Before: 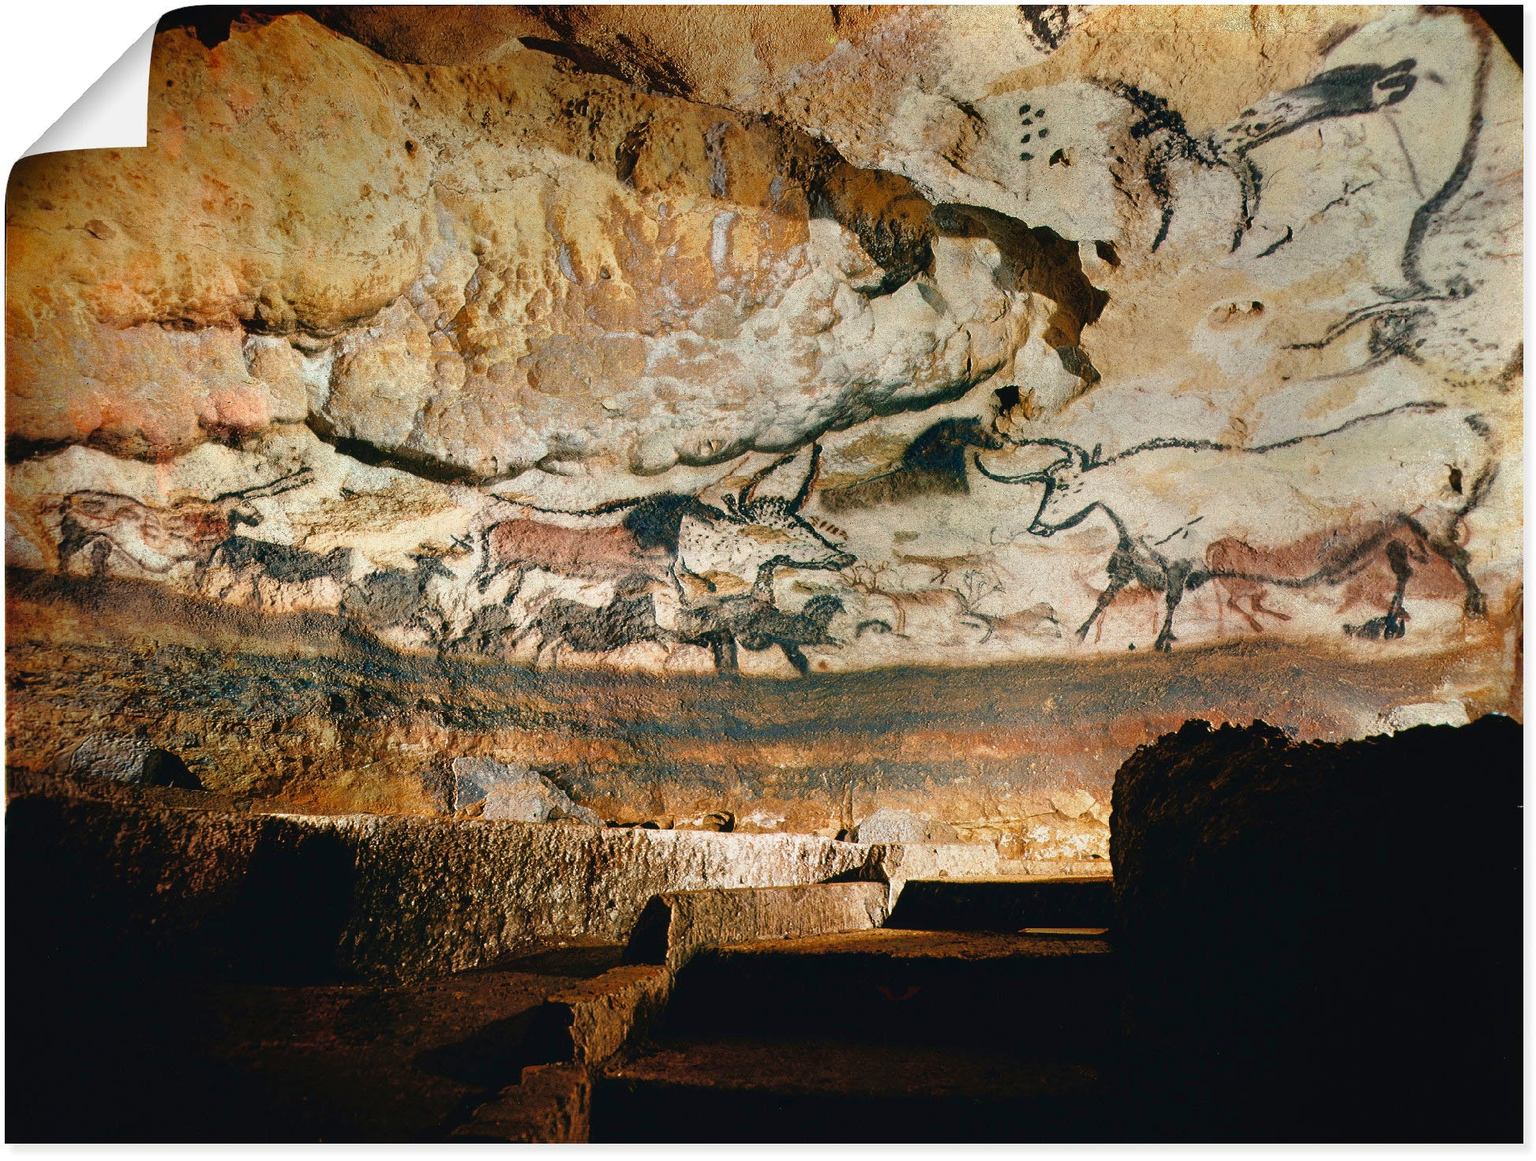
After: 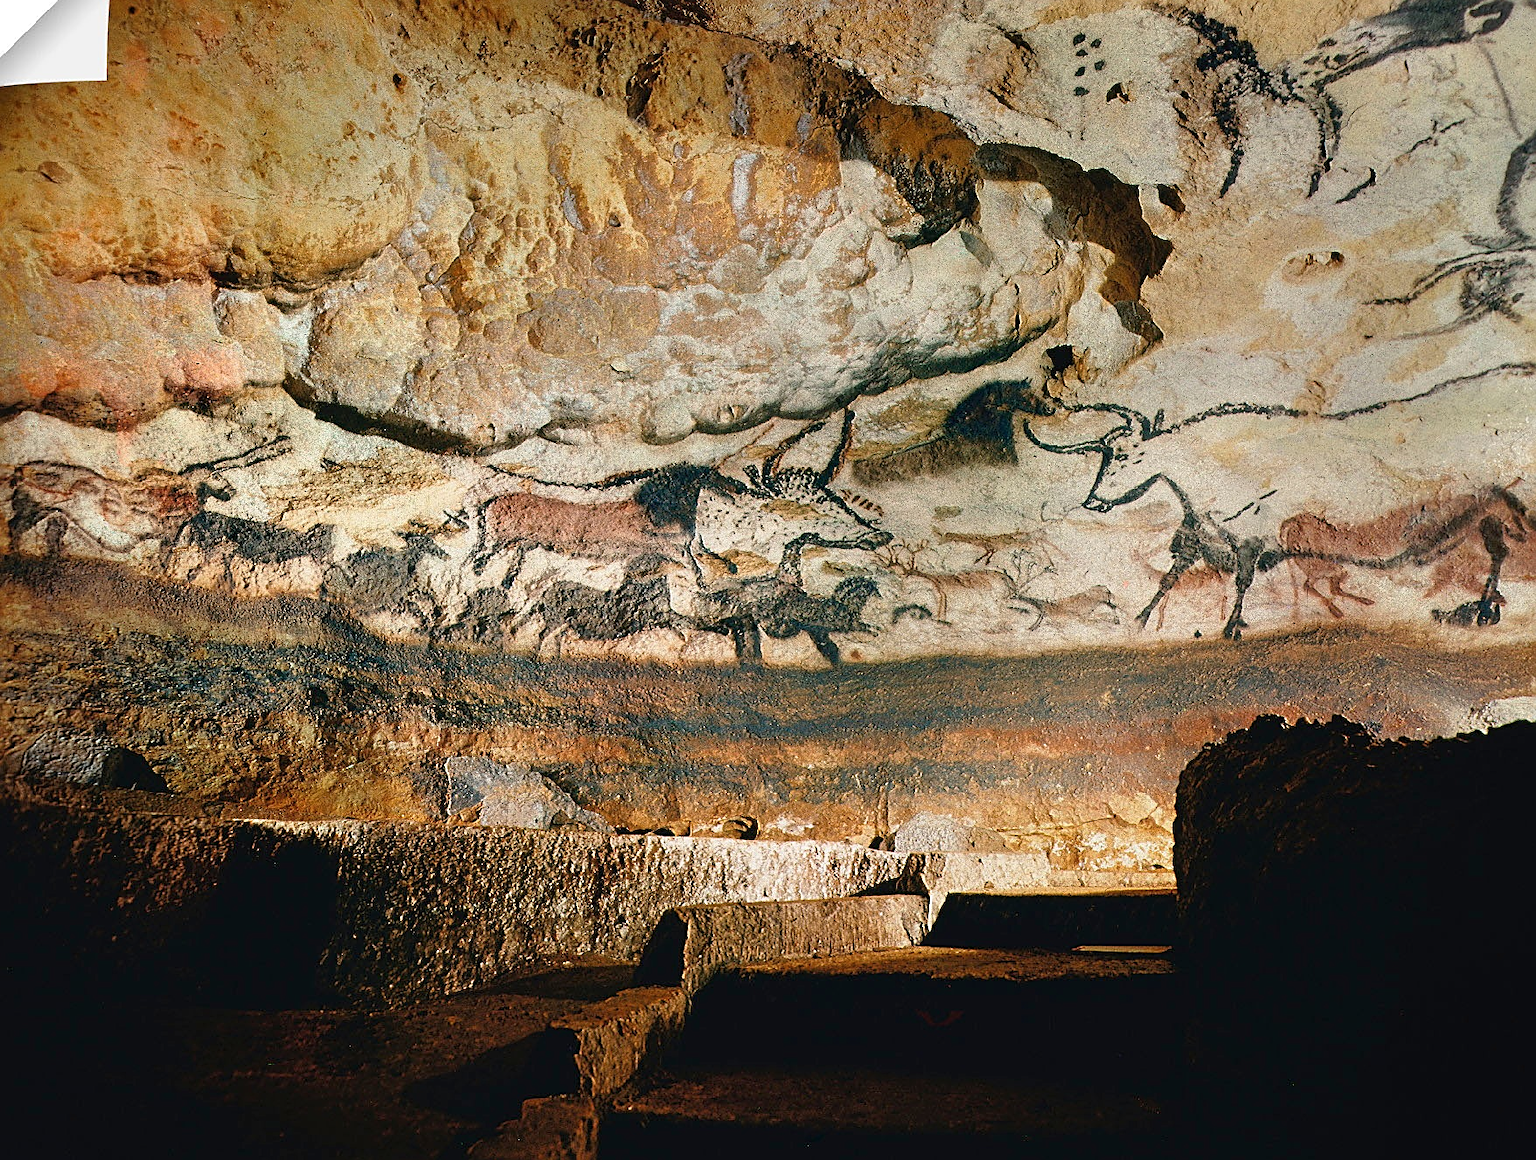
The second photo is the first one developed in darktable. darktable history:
color balance rgb: on, module defaults
crop: left 3.305%, top 6.436%, right 6.389%, bottom 3.258%
sharpen: on, module defaults
